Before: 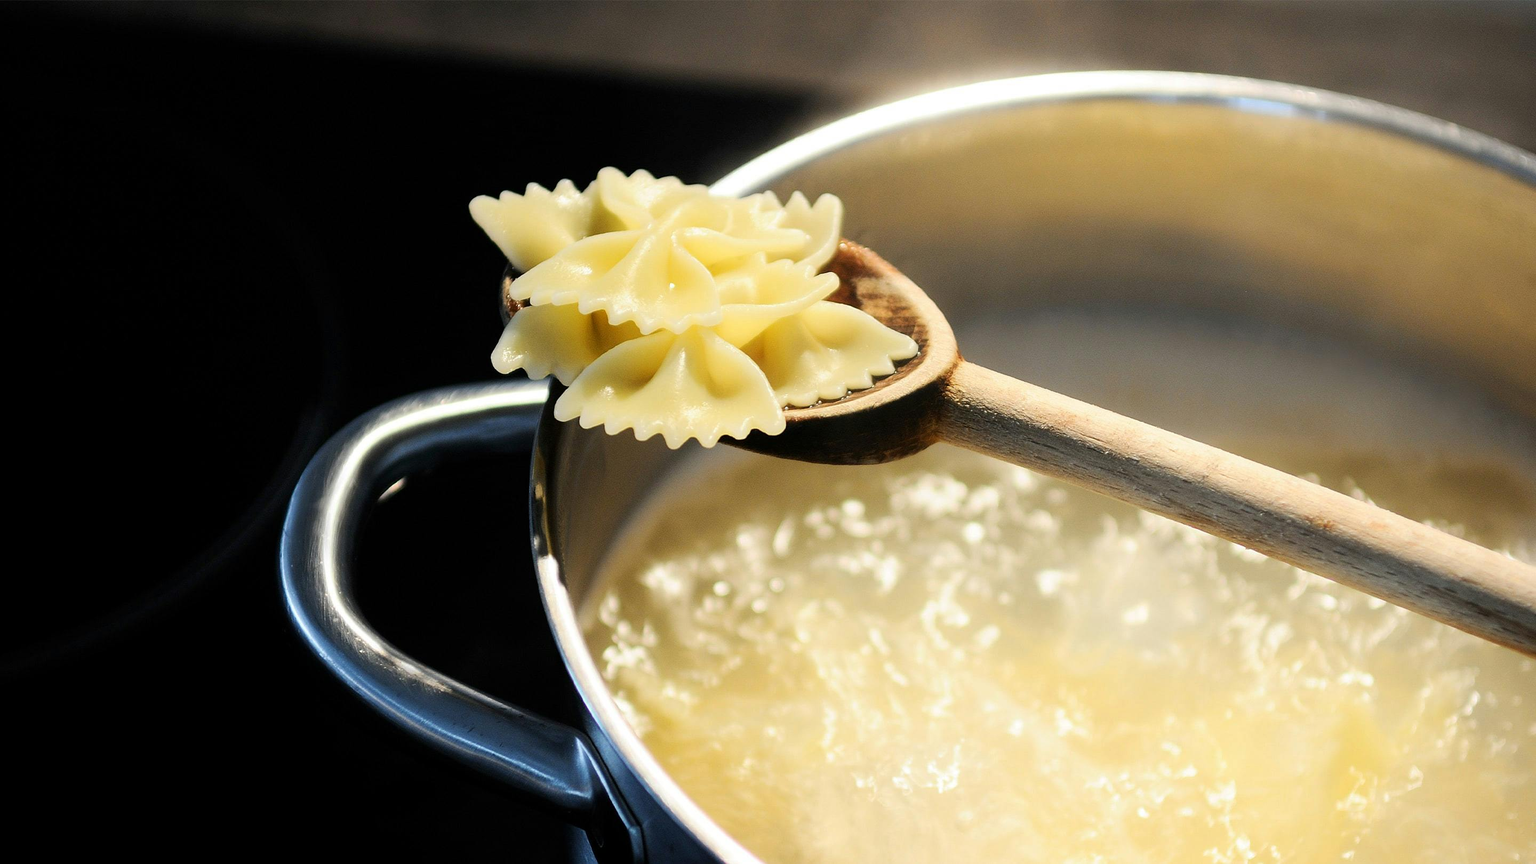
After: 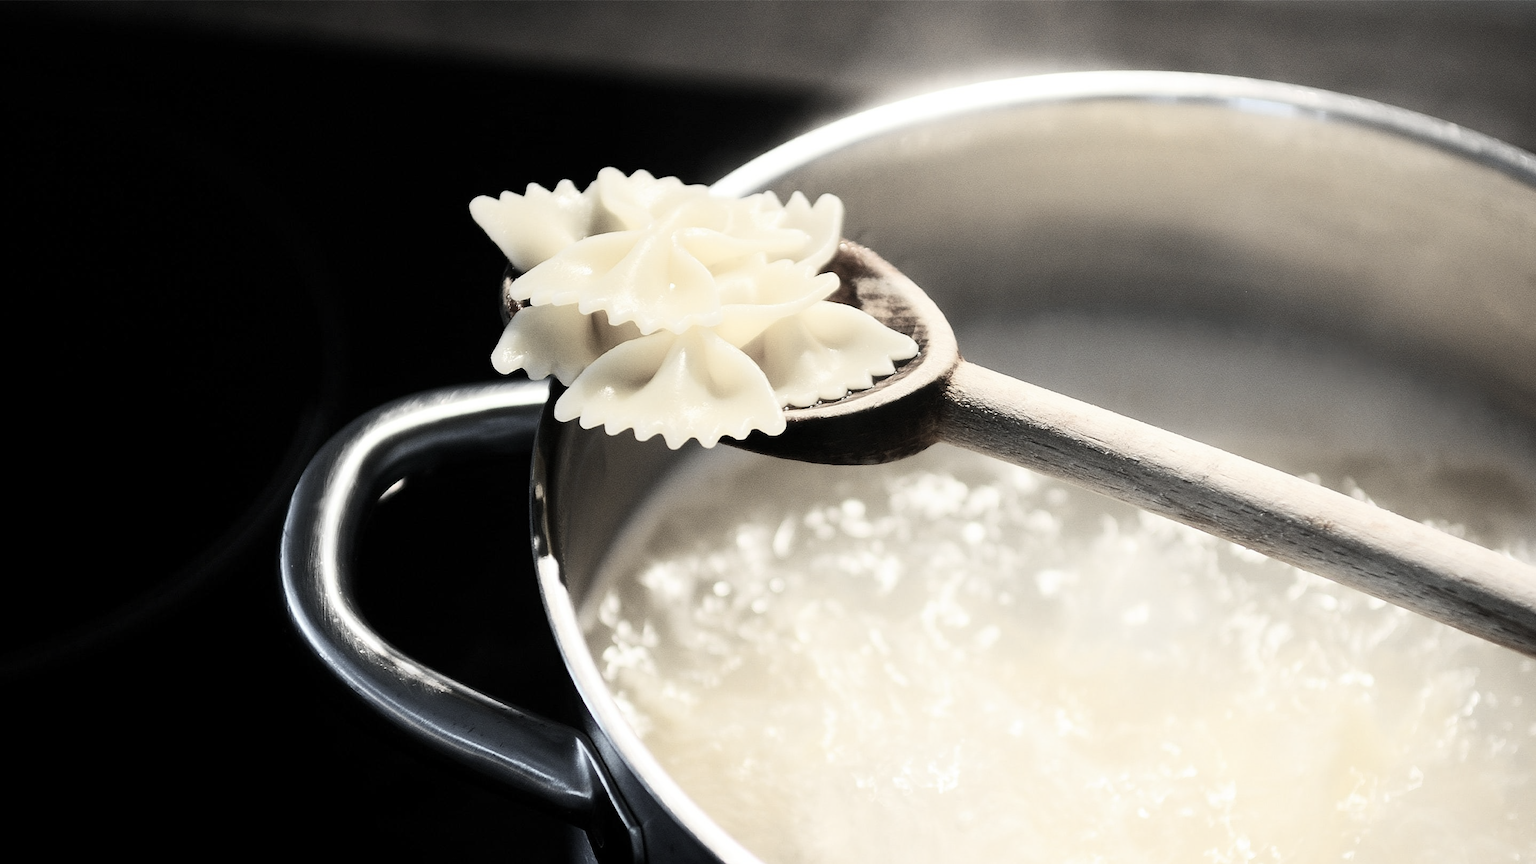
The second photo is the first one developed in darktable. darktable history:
contrast brightness saturation: contrast 0.242, brightness 0.091
color correction: highlights b* 0.015, saturation 0.295
